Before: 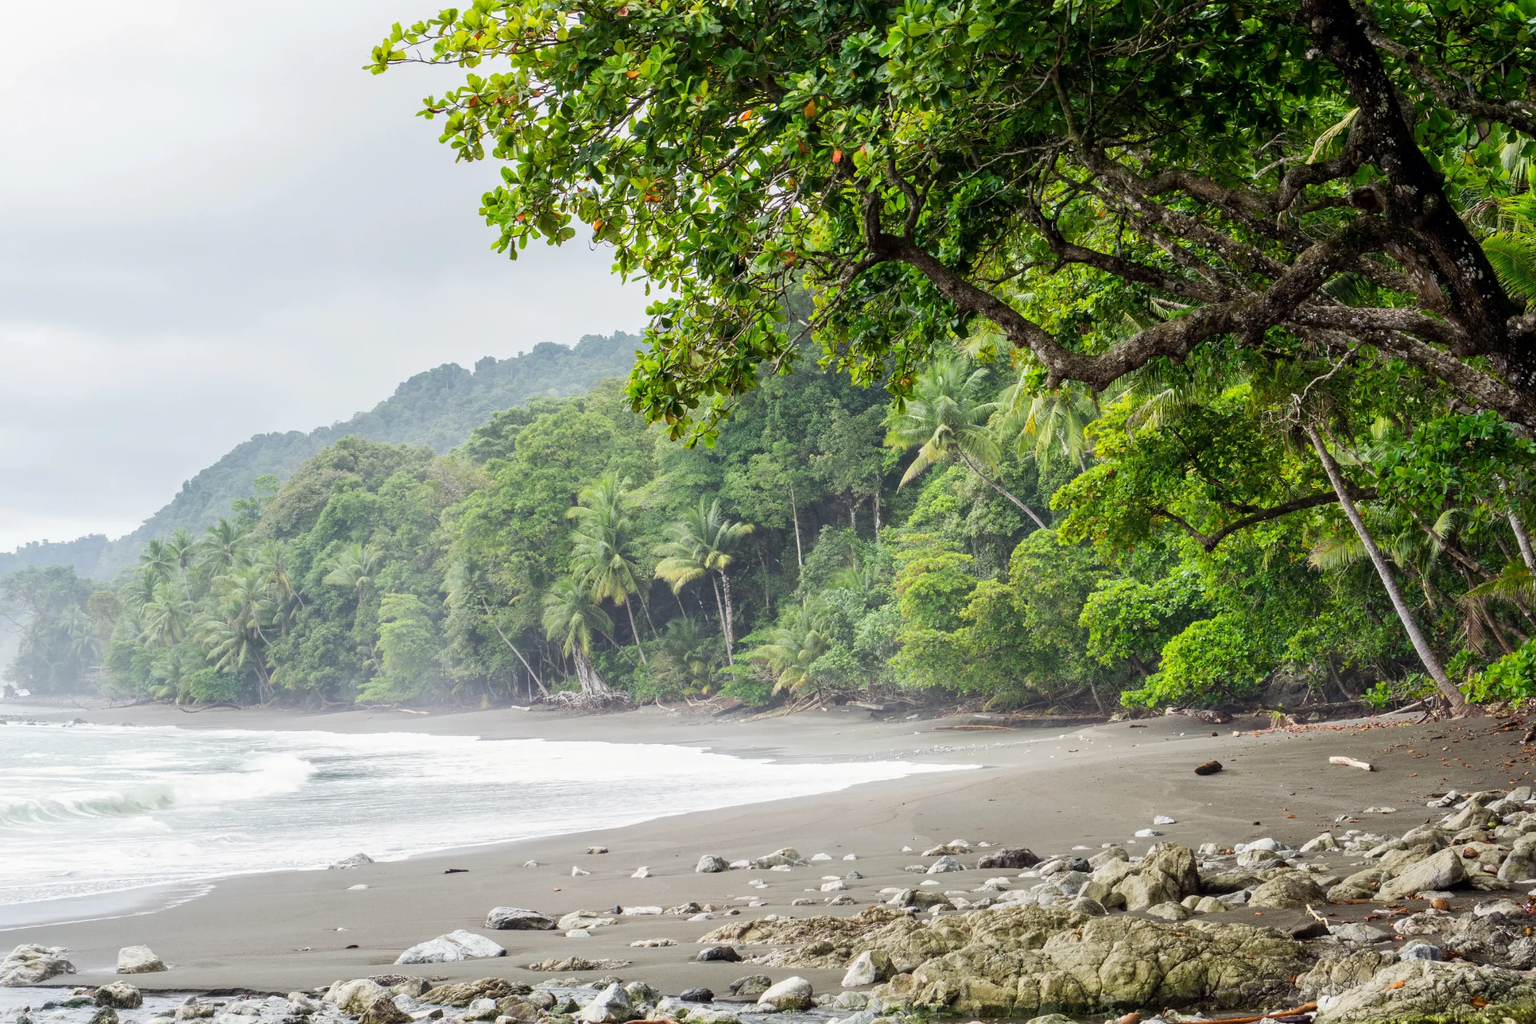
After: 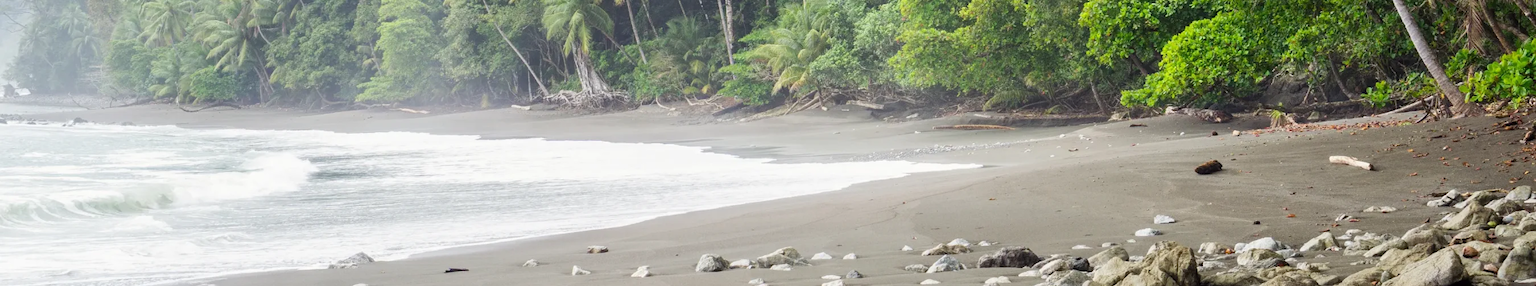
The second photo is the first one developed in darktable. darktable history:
crop and rotate: top 58.672%, bottom 13.338%
